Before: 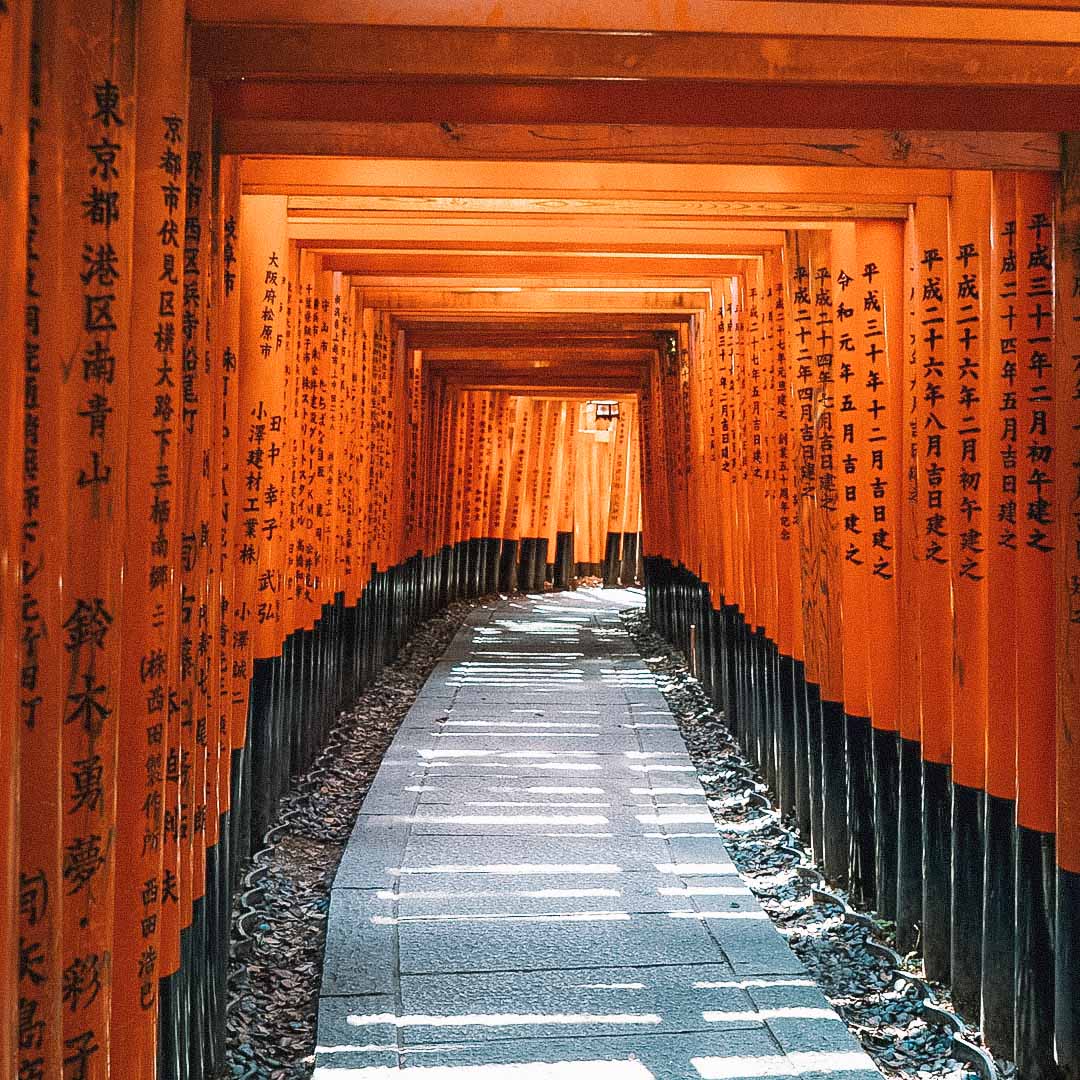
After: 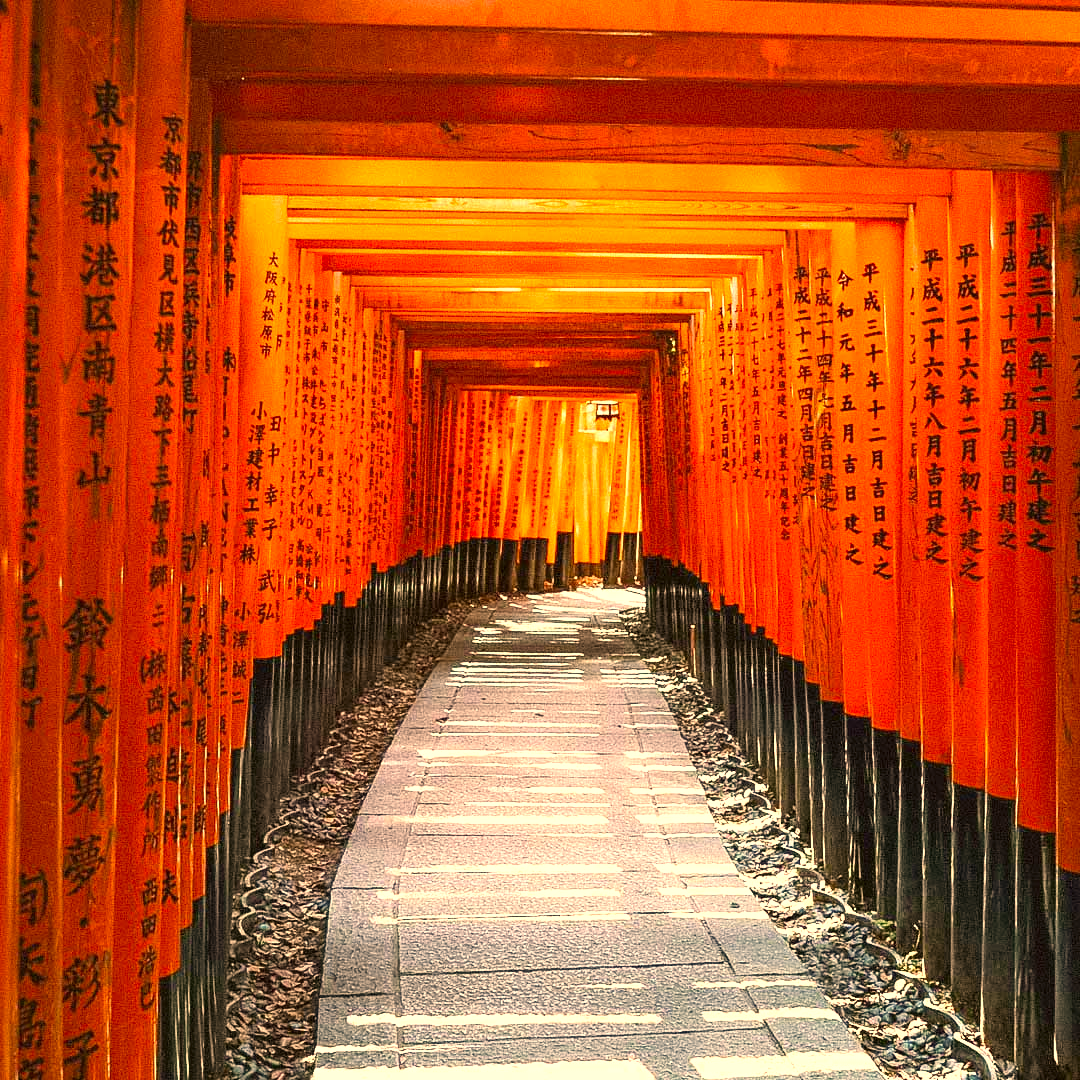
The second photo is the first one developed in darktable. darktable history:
exposure: exposure 0.569 EV, compensate highlight preservation false
color correction: highlights a* 18.56, highlights b* 34.84, shadows a* 1.27, shadows b* 6.55, saturation 1.05
